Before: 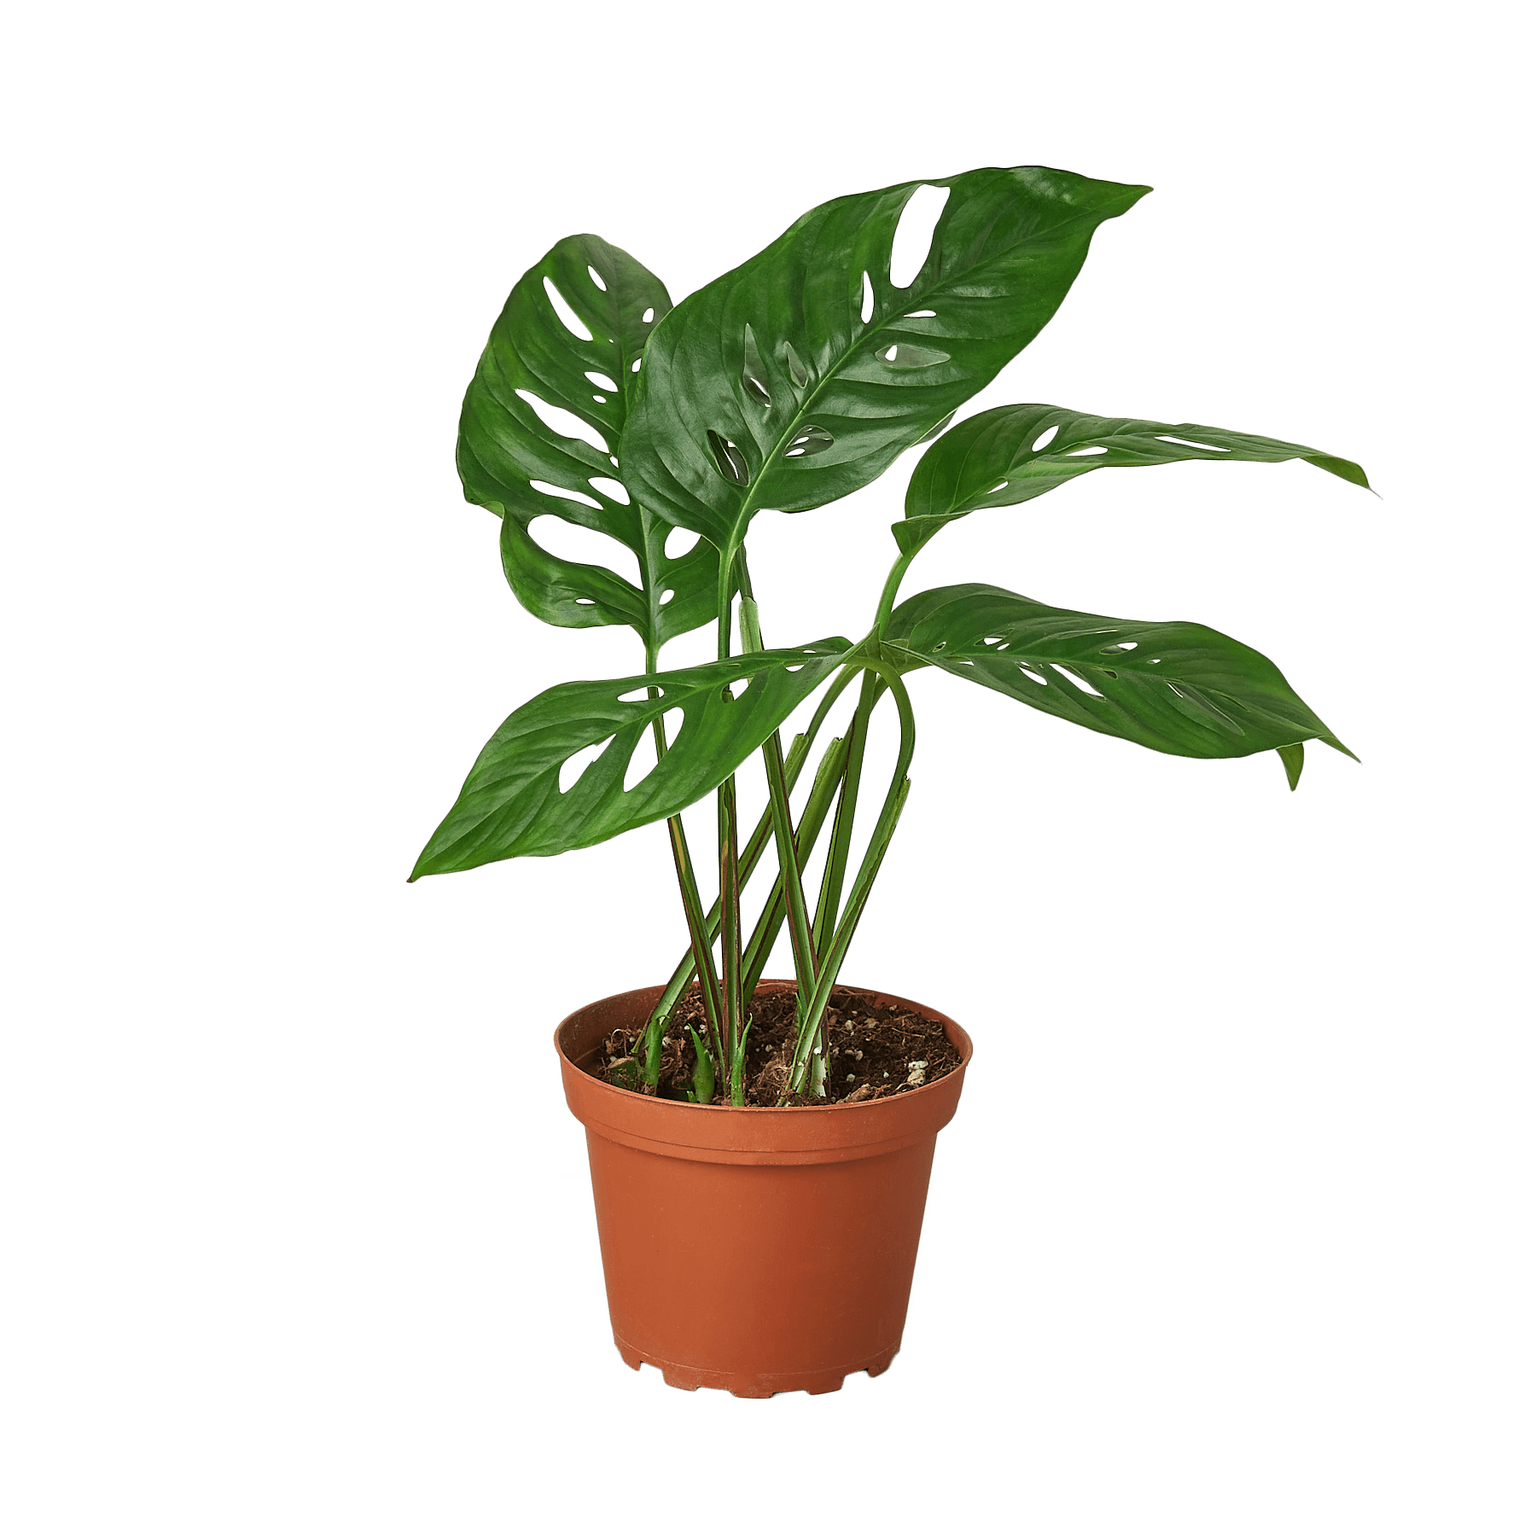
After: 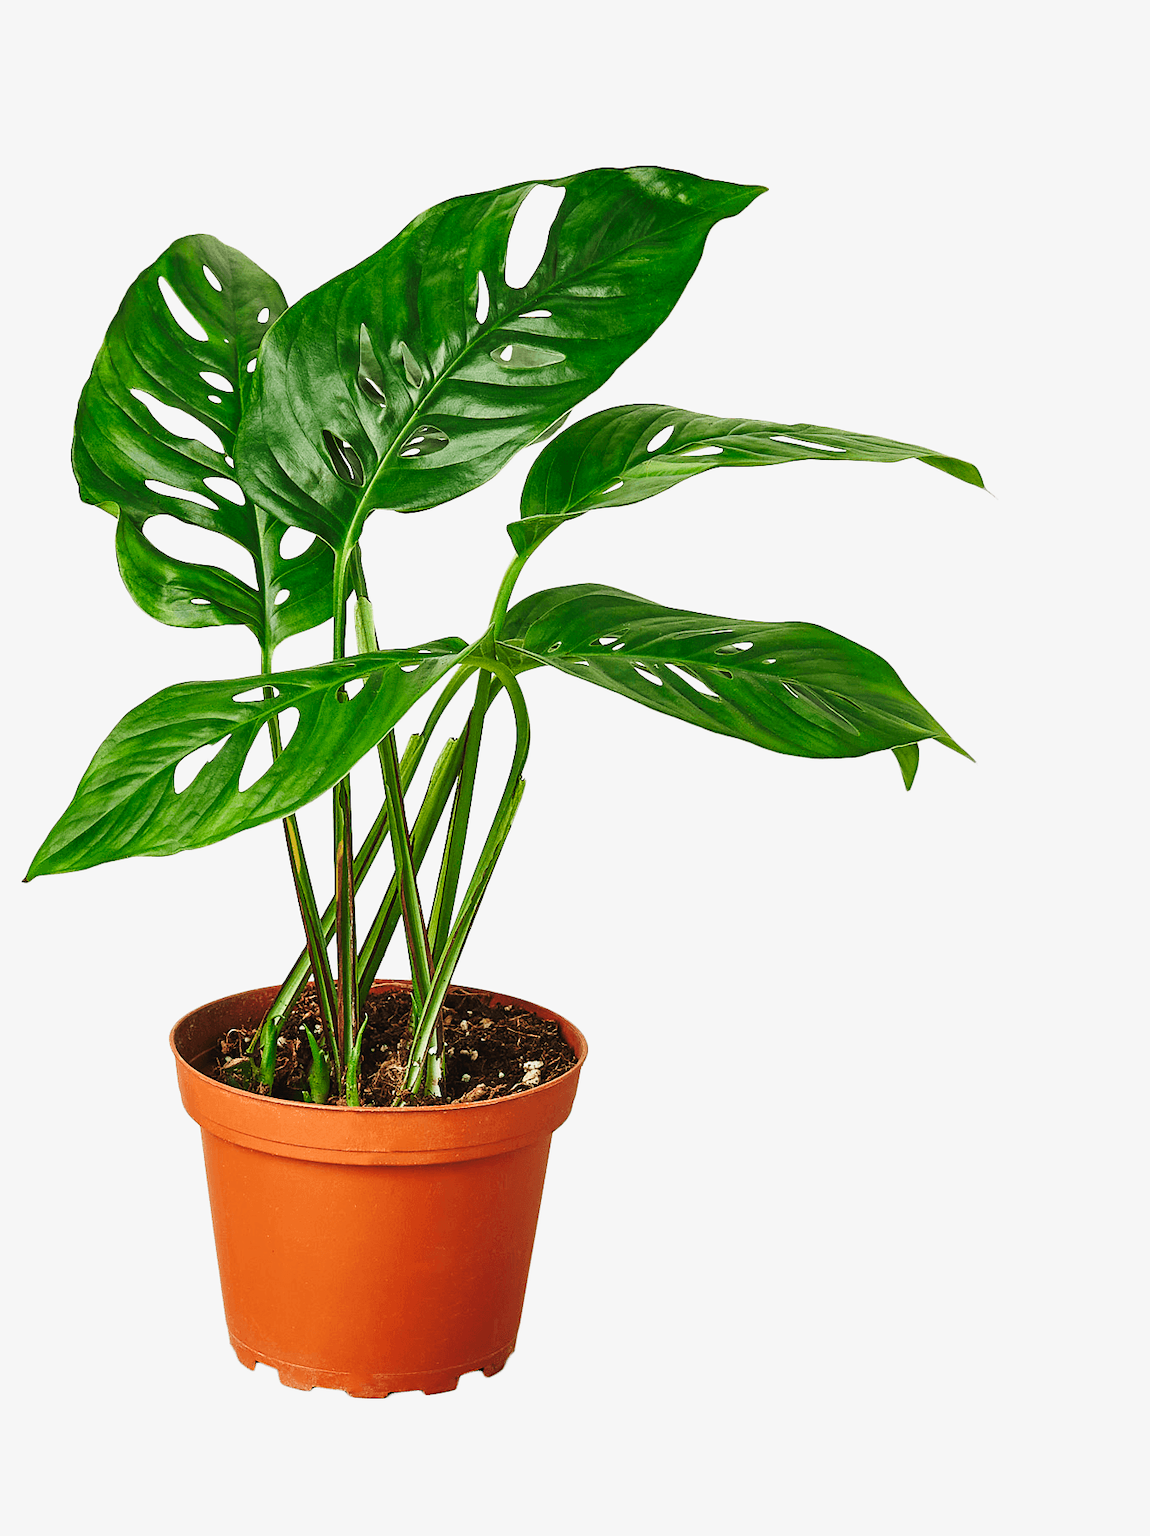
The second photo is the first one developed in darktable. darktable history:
crop and rotate: left 25.081%
tone curve: curves: ch0 [(0.003, 0.023) (0.071, 0.052) (0.236, 0.197) (0.466, 0.557) (0.625, 0.761) (0.783, 0.9) (0.994, 0.968)]; ch1 [(0, 0) (0.262, 0.227) (0.417, 0.386) (0.469, 0.467) (0.502, 0.498) (0.528, 0.53) (0.573, 0.579) (0.605, 0.621) (0.644, 0.671) (0.686, 0.728) (0.994, 0.987)]; ch2 [(0, 0) (0.262, 0.188) (0.385, 0.353) (0.427, 0.424) (0.495, 0.493) (0.515, 0.54) (0.547, 0.561) (0.589, 0.613) (0.644, 0.748) (1, 1)], preserve colors none
